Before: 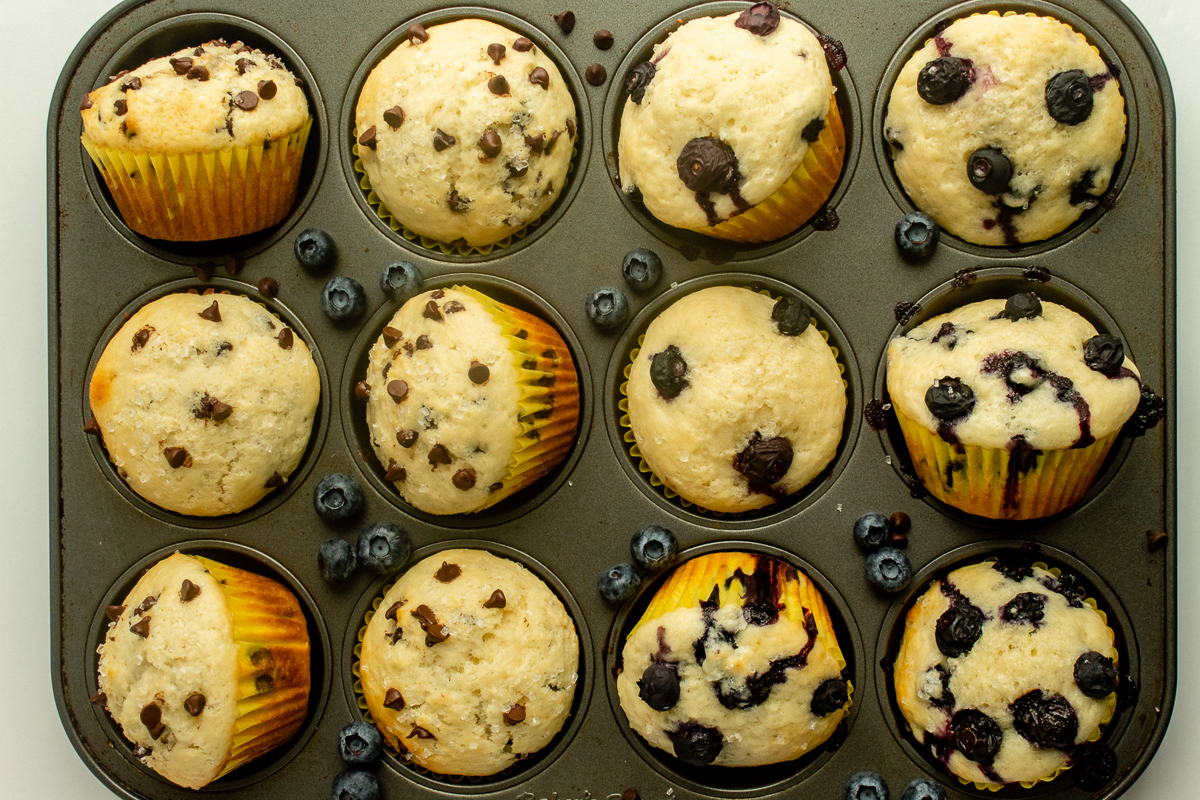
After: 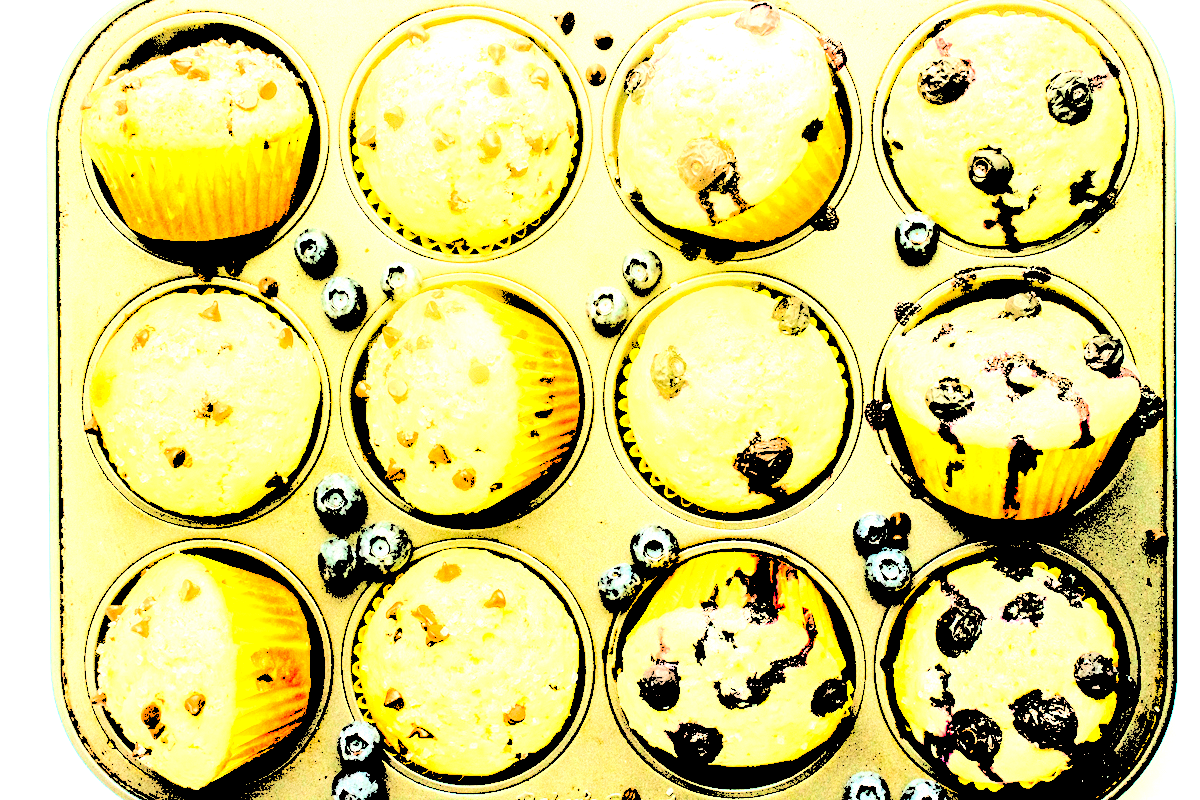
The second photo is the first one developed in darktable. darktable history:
levels: levels [0.246, 0.256, 0.506]
exposure: black level correction 0, exposure 1.499 EV, compensate exposure bias true, compensate highlight preservation false
